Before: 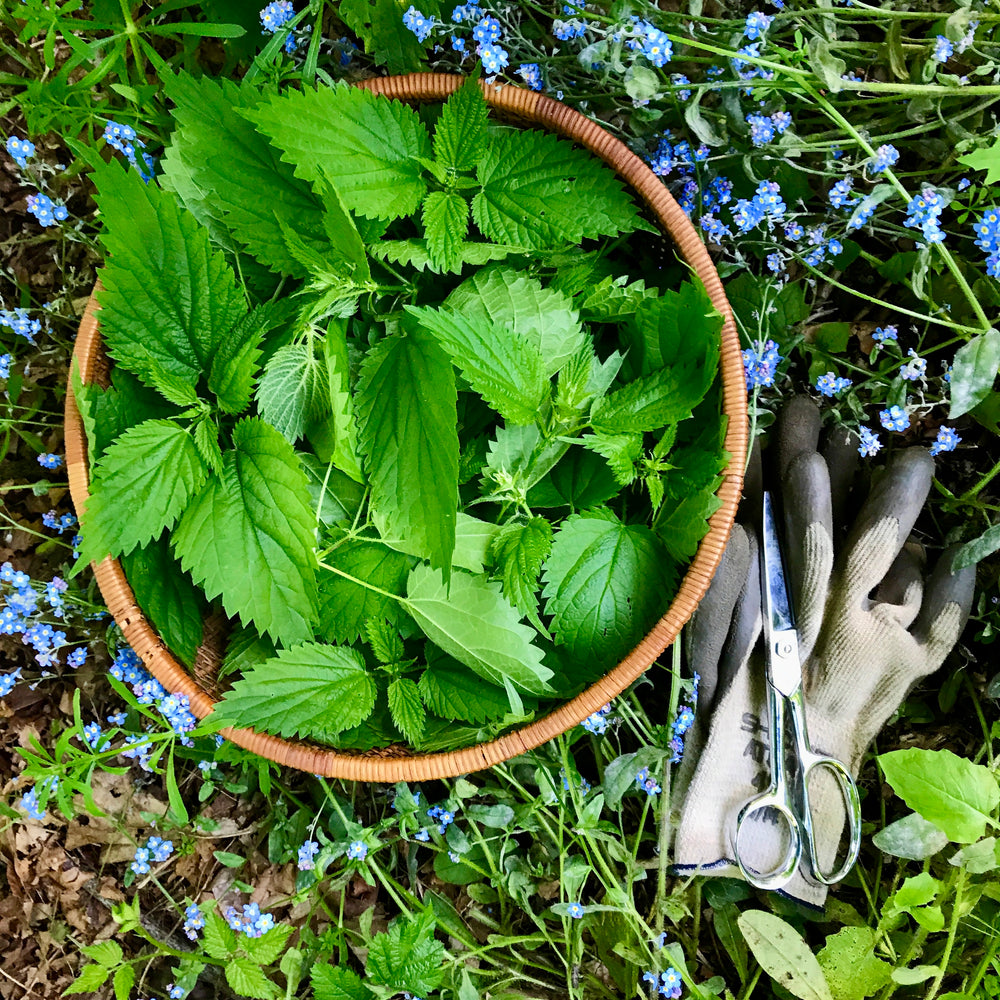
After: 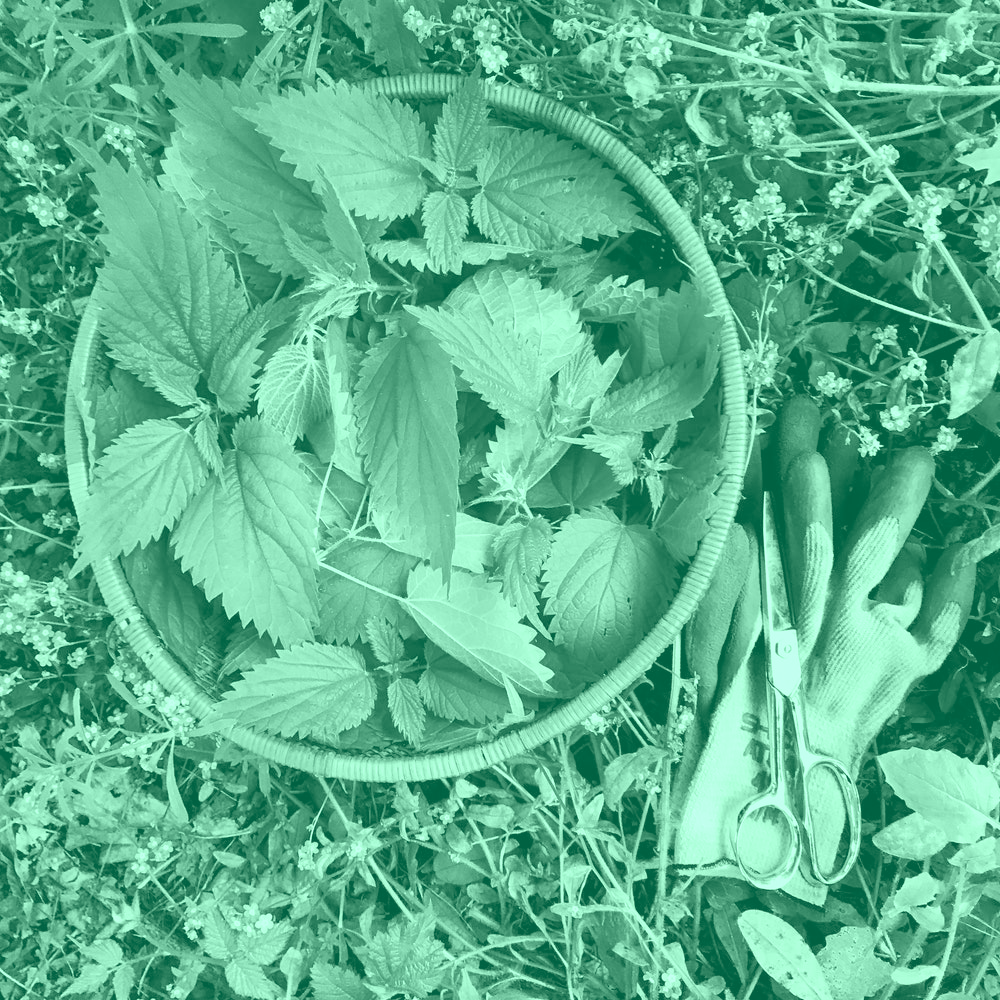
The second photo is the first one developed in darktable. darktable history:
colorize: hue 147.6°, saturation 65%, lightness 21.64%
exposure: black level correction 0, exposure 1.2 EV, compensate exposure bias true, compensate highlight preservation false
